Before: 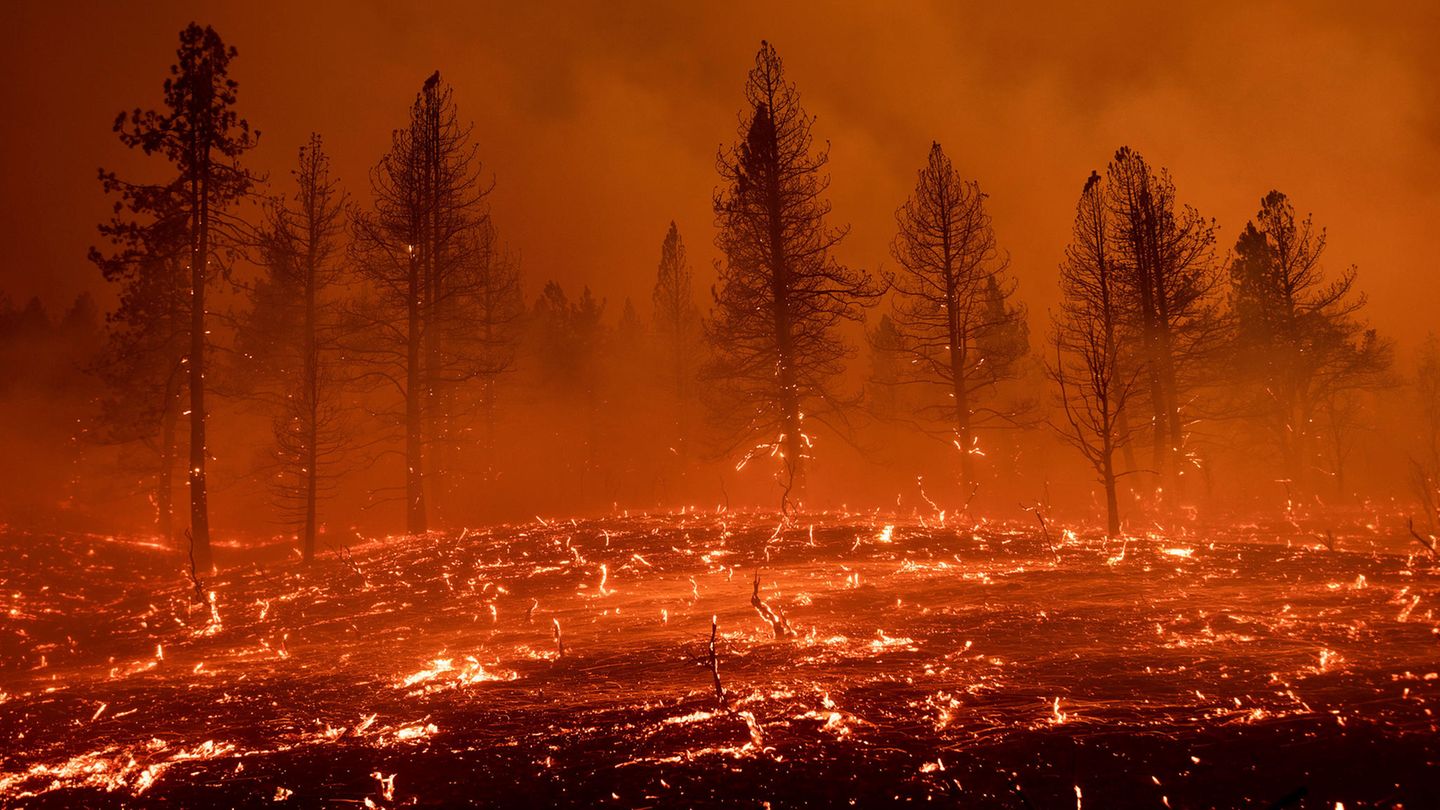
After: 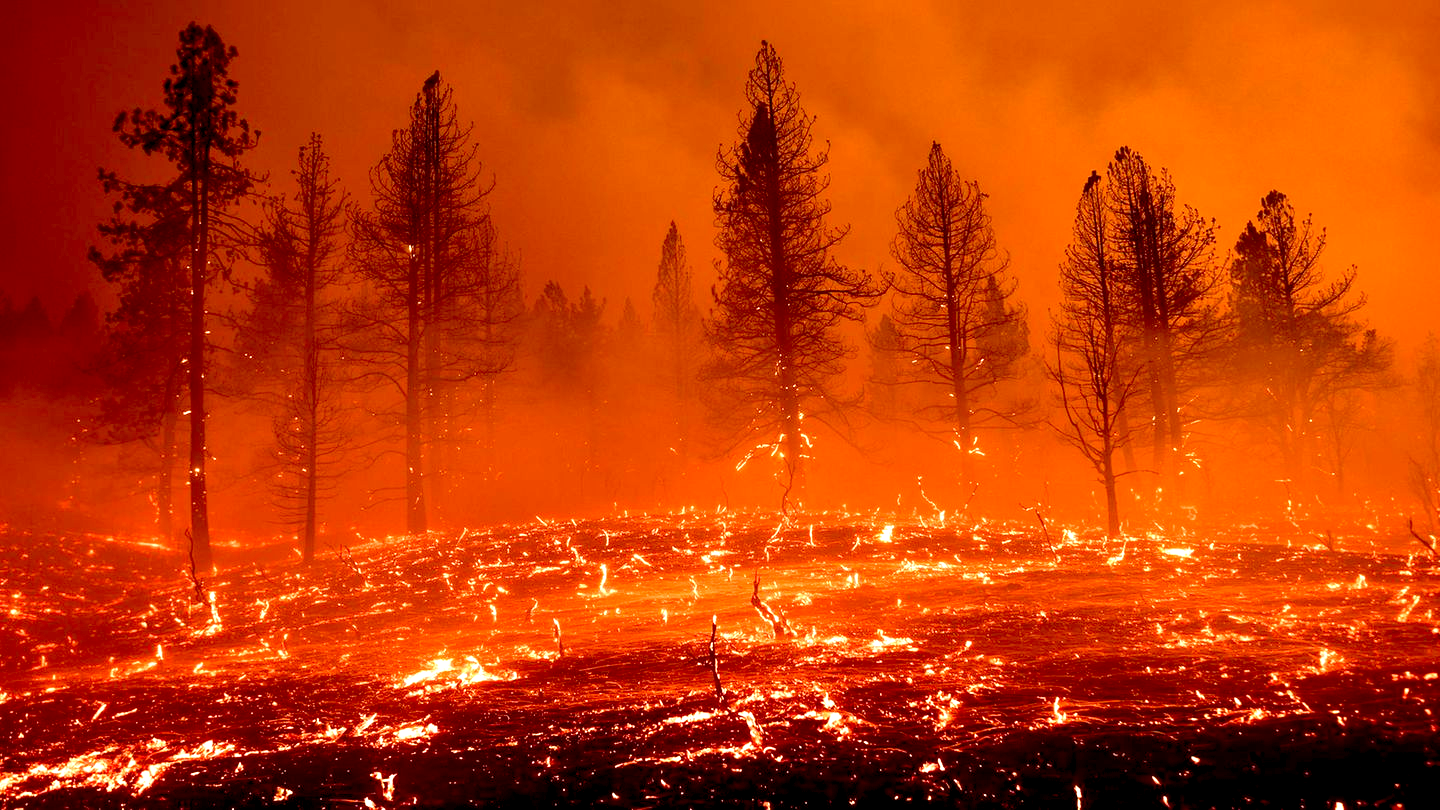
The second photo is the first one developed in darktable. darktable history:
exposure: black level correction 0.011, exposure 1.088 EV, compensate exposure bias true, compensate highlight preservation false
